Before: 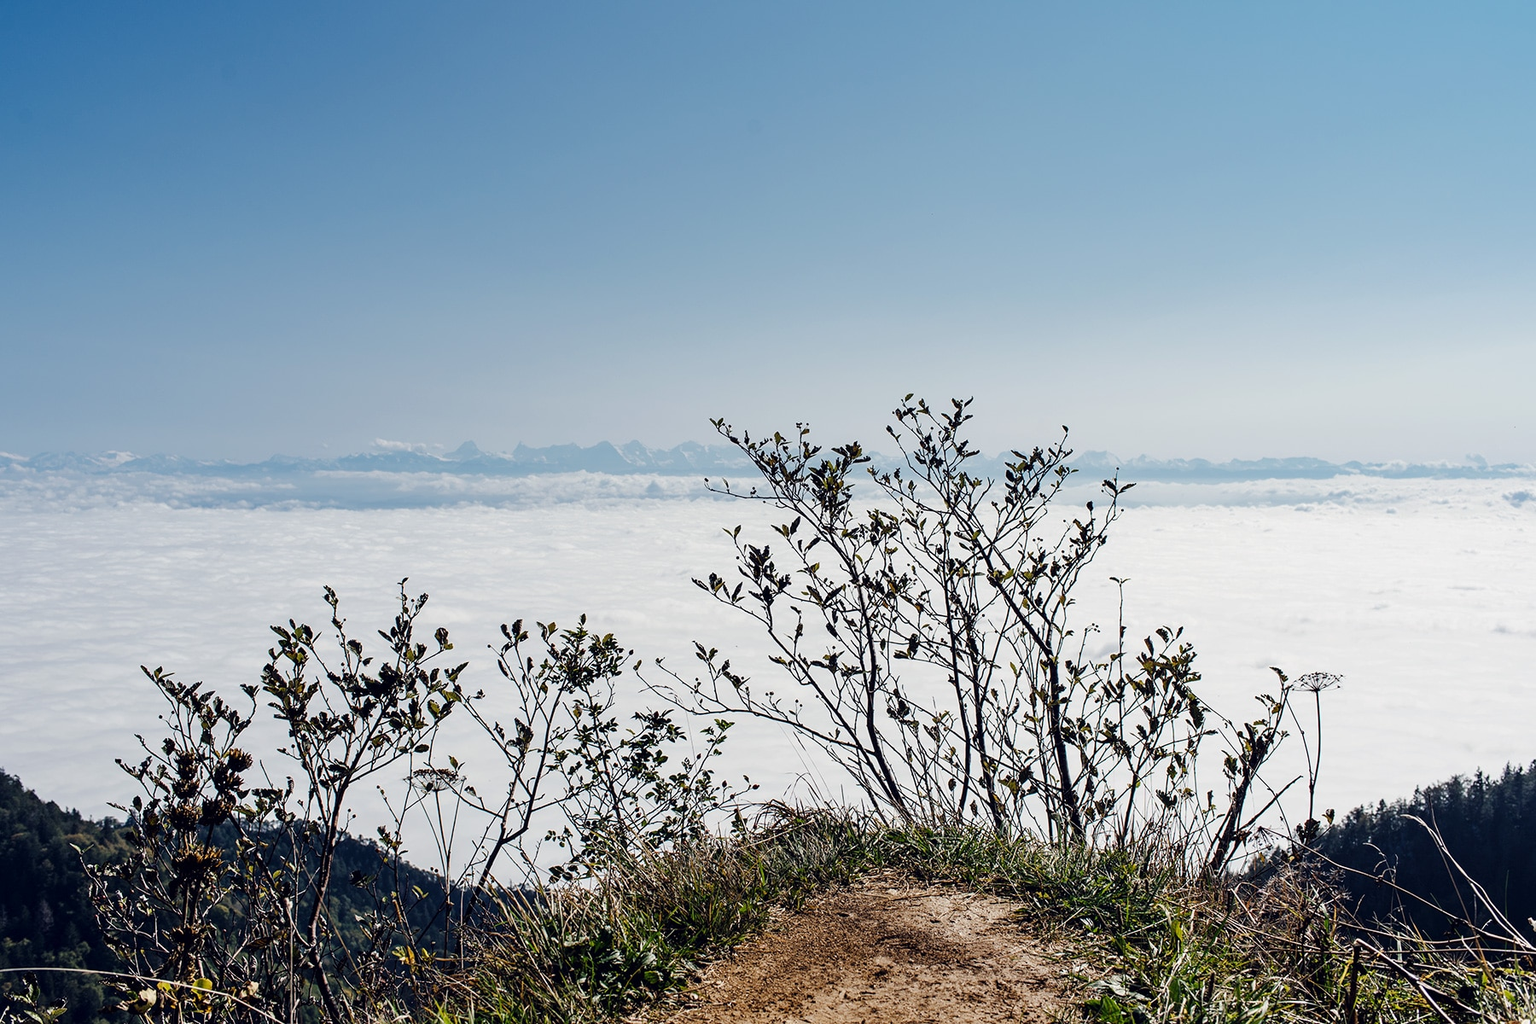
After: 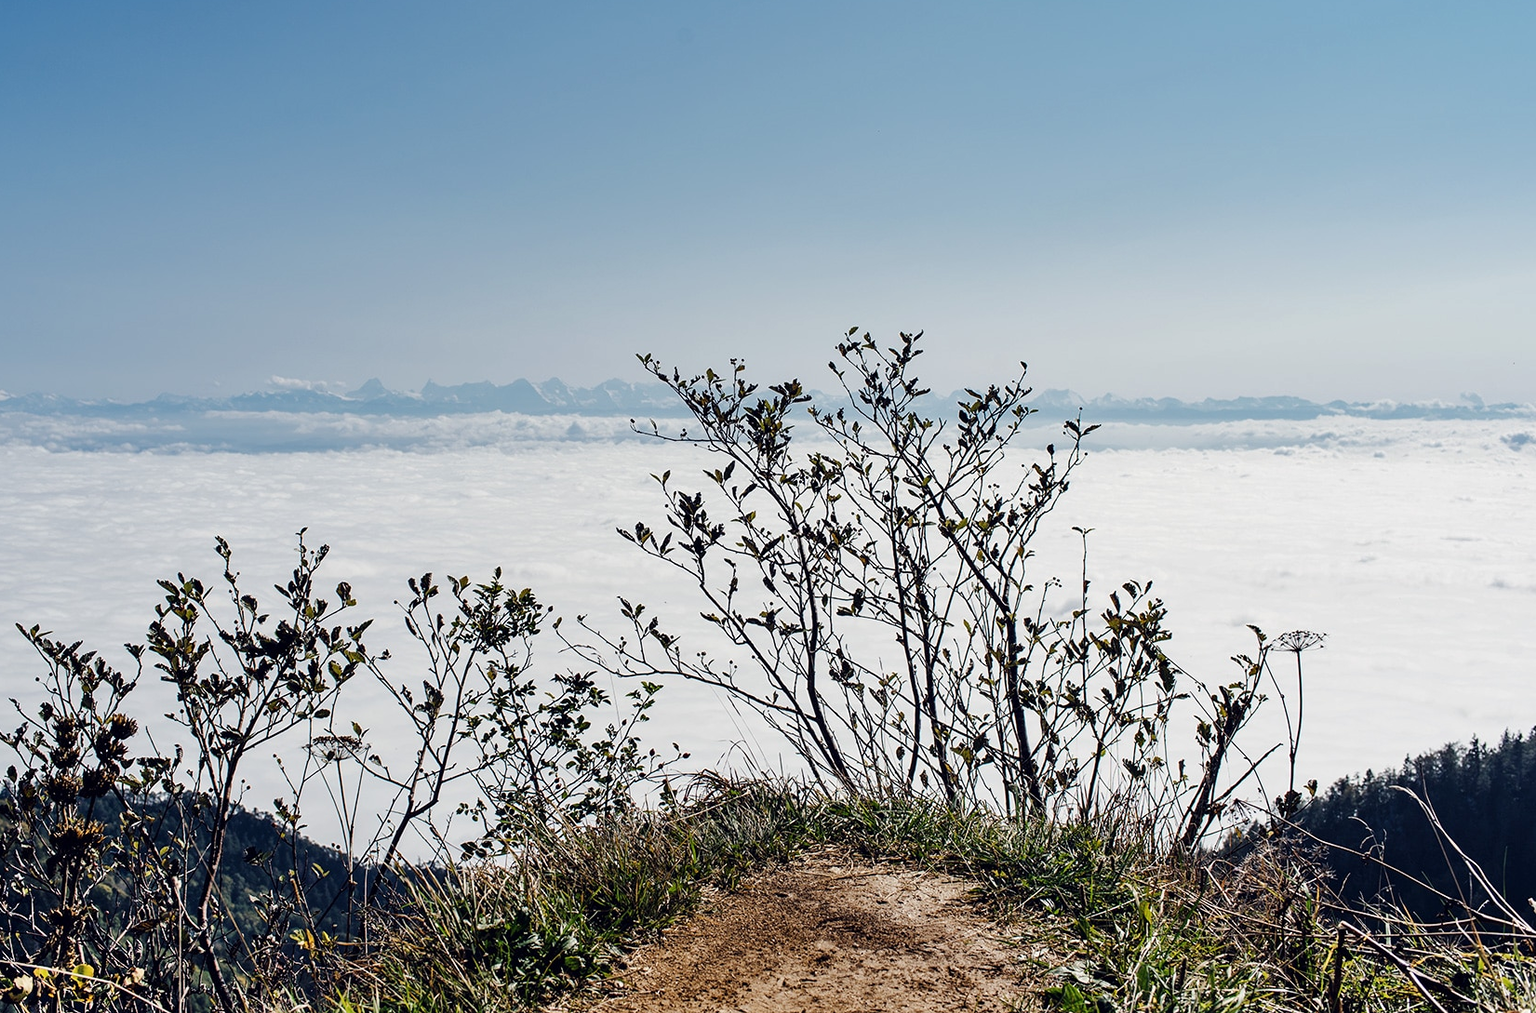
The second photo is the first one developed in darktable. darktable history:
crop and rotate: left 8.262%, top 9.226%
shadows and highlights: shadows 52.34, highlights -28.23, soften with gaussian
